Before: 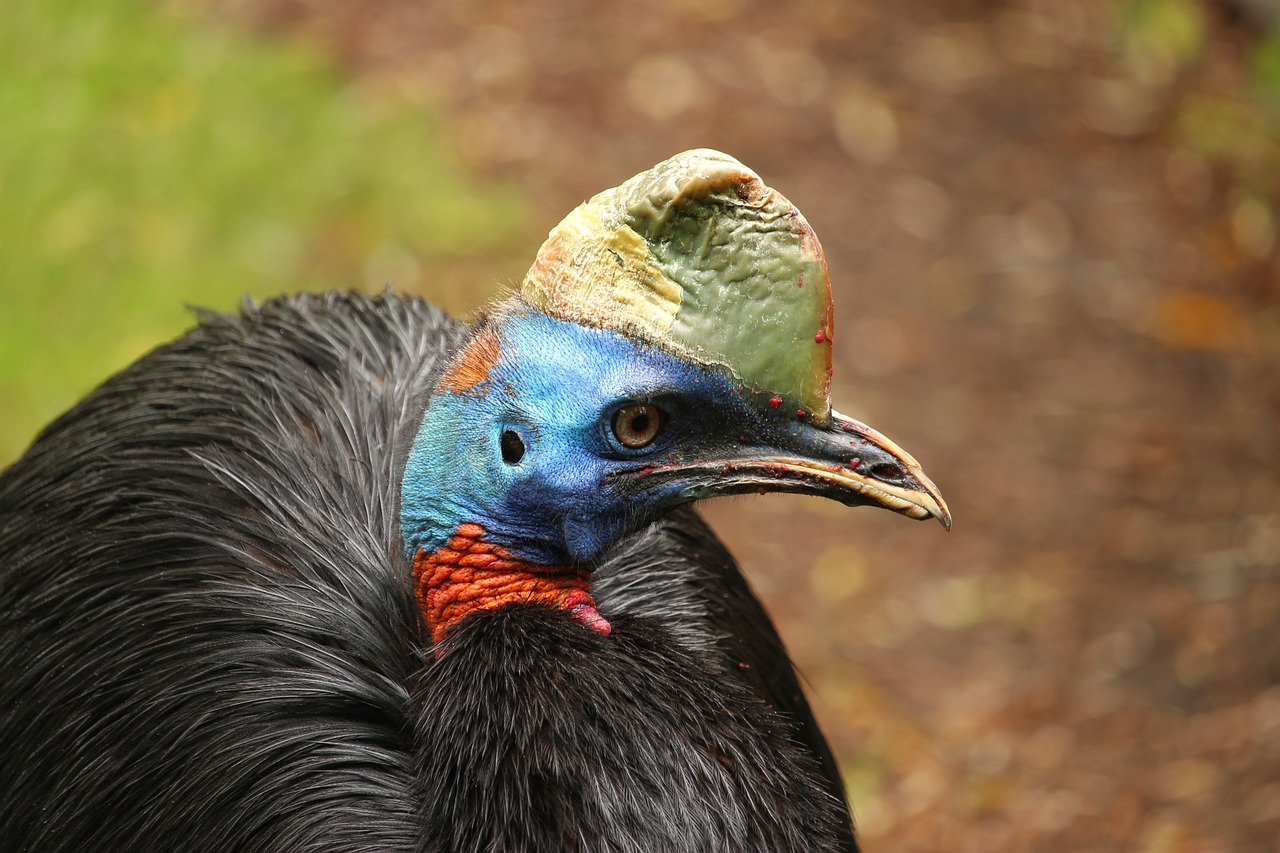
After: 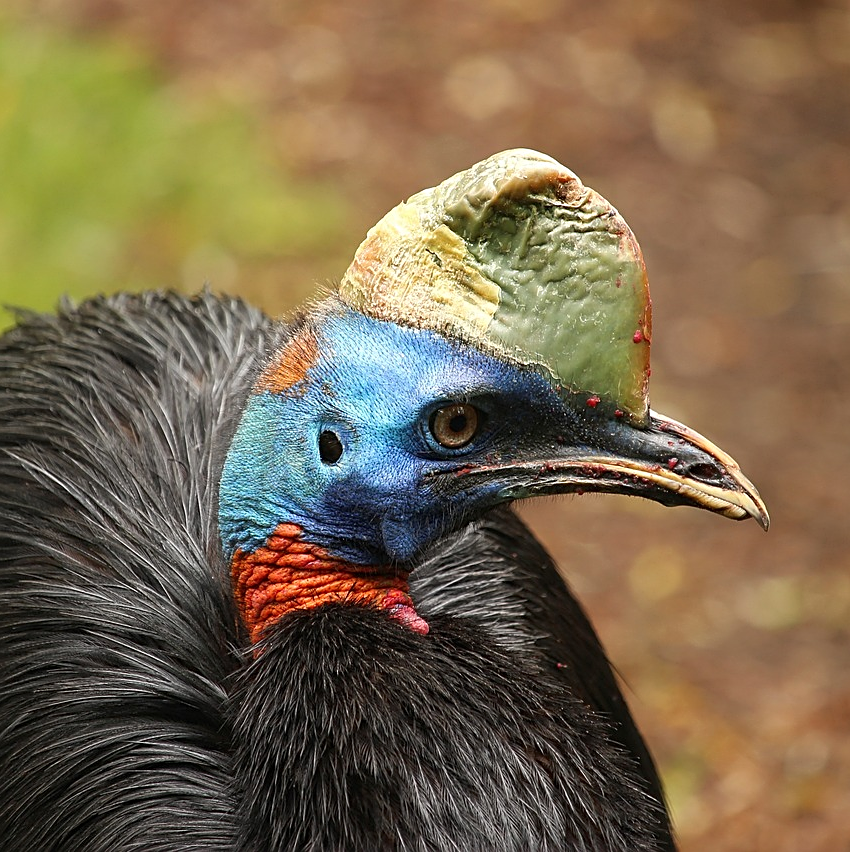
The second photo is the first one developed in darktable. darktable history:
sharpen: on, module defaults
crop and rotate: left 14.286%, right 19.289%
color calibration: illuminant same as pipeline (D50), adaptation XYZ, x 0.346, y 0.358, temperature 5004.11 K
contrast brightness saturation: contrast 0.046
